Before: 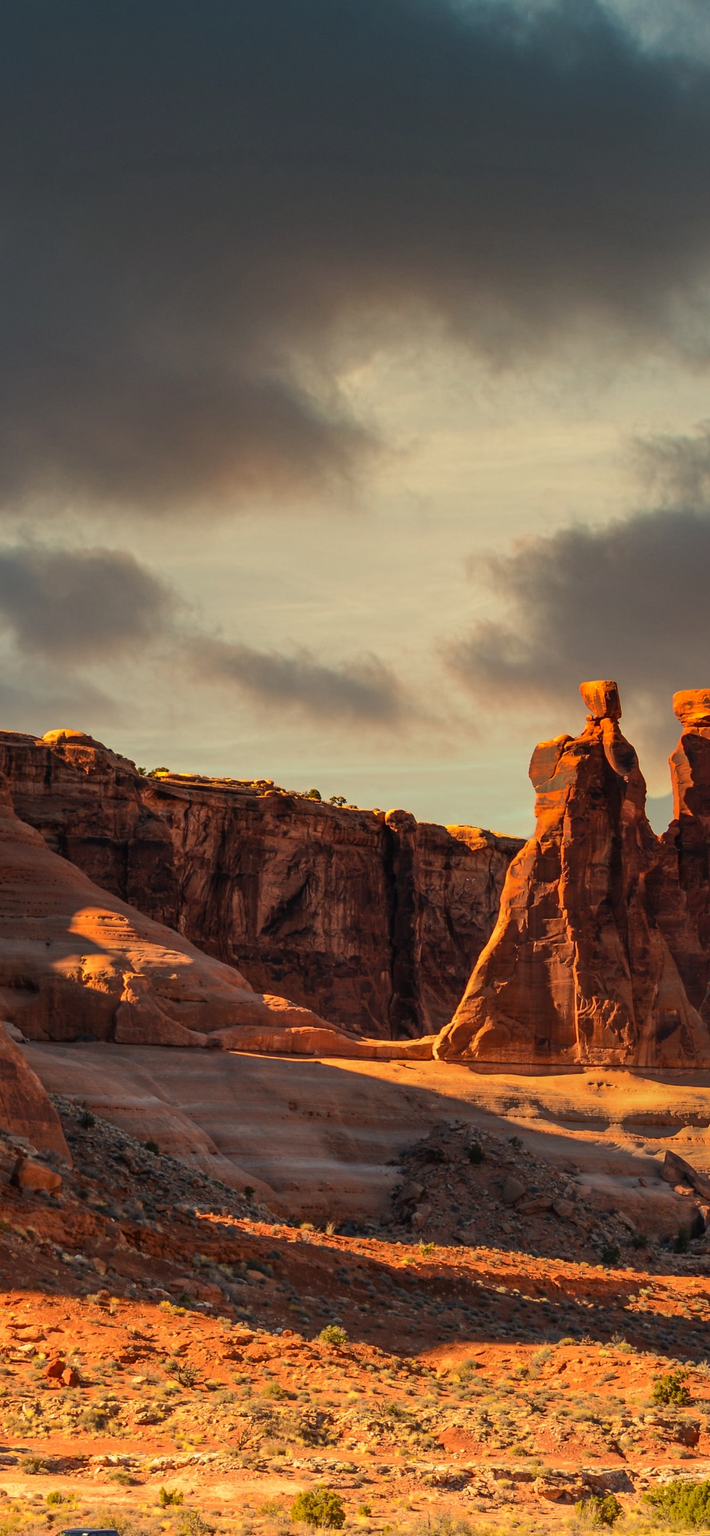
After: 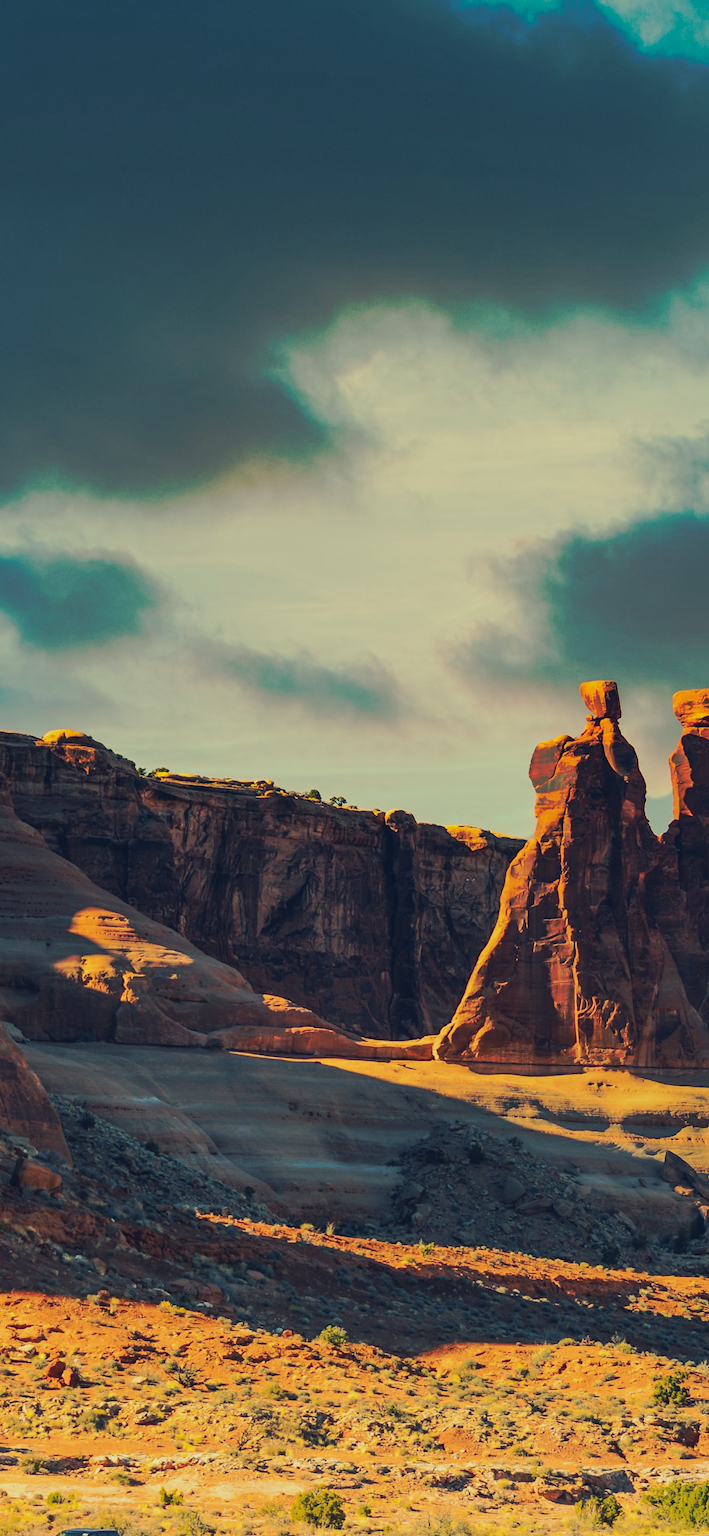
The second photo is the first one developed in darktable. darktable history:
tone curve: curves: ch0 [(0, 0) (0.003, 0.002) (0.011, 0.01) (0.025, 0.022) (0.044, 0.039) (0.069, 0.061) (0.1, 0.088) (0.136, 0.12) (0.177, 0.157) (0.224, 0.199) (0.277, 0.245) (0.335, 0.297) (0.399, 0.353) (0.468, 0.414) (0.543, 0.563) (0.623, 0.64) (0.709, 0.722) (0.801, 0.809) (0.898, 0.902) (1, 1)], preserve colors none
color look up table: target L [90.56, 88.91, 86.66, 78.57, 80.76, 79.38, 74.42, 70.8, 69.19, 59.59, 54.8, 52.16, 44.59, 15.53, 200, 85.33, 83.56, 76.02, 67.38, 61.49, 62.55, 59.82, 50.15, 41.02, 42.34, 17.25, 12.32, 75.58, 69.91, 68.55, 67.92, 61.81, 58.04, 51.35, 54.74, 43.58, 47.26, 39.12, 39.73, 29.3, 27.44, 21.74, 16.71, 13.31, 8.047, 79.45, 73.93, 60.1, 33.51], target a [-9.159, -14.89, -24.57, -60.16, -72.82, -55.94, -64.43, -33.86, -13.37, -43.55, -42.77, -25.2, -30.34, -9.871, 0, 2.043, -8.295, 16.05, 37.8, 35.76, 1.101, 12.18, 73.5, 44.48, -7.95, 2.588, 26.93, 16.51, 13.99, -17.92, 38.92, 57.23, 30.12, 78.65, -8.208, 68.9, -11.78, 65.77, -12.48, 47.61, 47.8, 44.49, 41.62, 22.93, 9.146, -54.74, -11.77, -35.28, -4.775], target b [39.32, 24.22, 52.4, 25.19, 71.53, 17.09, 50.11, 8.619, 38.79, 9.456, 47.33, 14.07, -2.771, -6.724, 0, 21.77, 78.13, 23.95, 12.3, 55.25, 14.81, 54.77, 16.68, 11.79, 36.63, 4.545, -11.74, 10.33, -1.439, -5.302, 0.729, -14.99, -20.37, -14.97, -14.7, -43.93, -38.64, -45.32, -10.35, -24.95, -48.95, -78.82, -68.26, -42.39, -18.95, 8.815, 7.147, -11.04, -35.36], num patches 49
